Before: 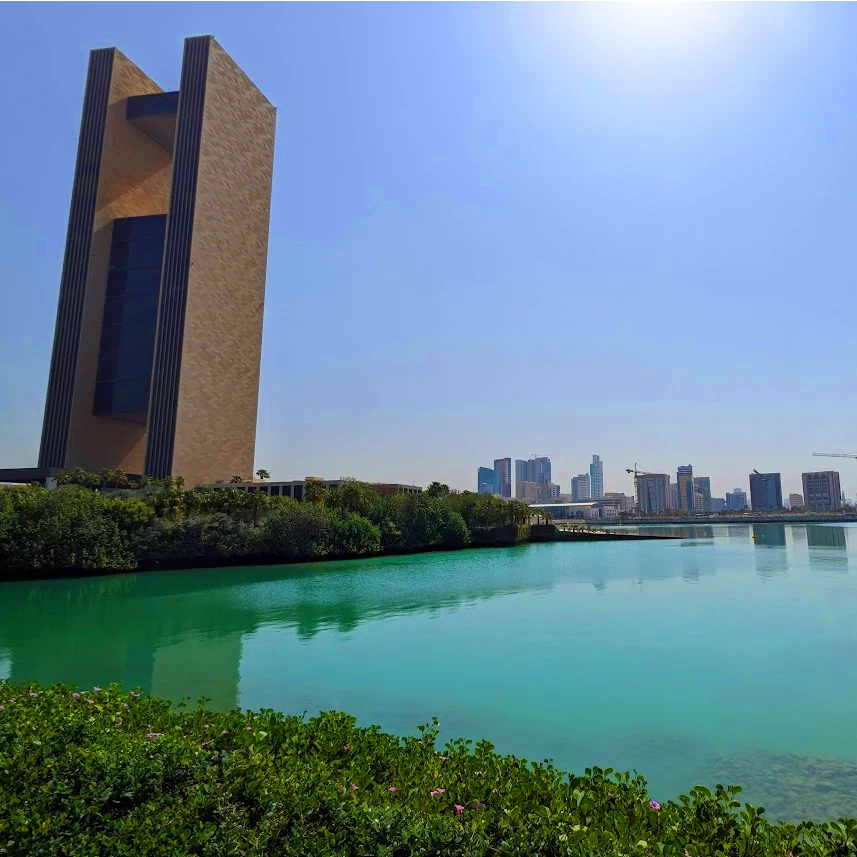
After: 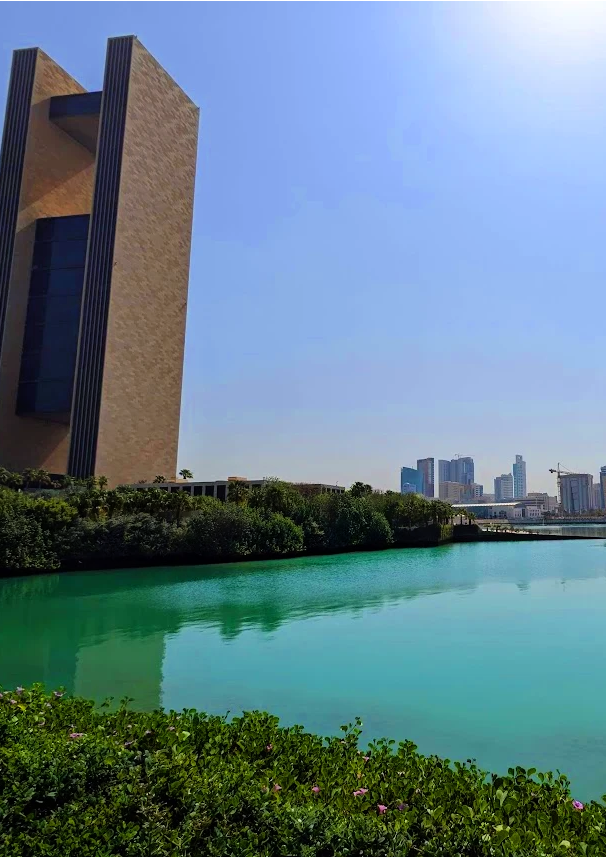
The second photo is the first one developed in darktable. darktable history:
crop and rotate: left 9.061%, right 20.142%
rgb curve: curves: ch0 [(0, 0) (0.136, 0.078) (0.262, 0.245) (0.414, 0.42) (1, 1)], compensate middle gray true, preserve colors basic power
